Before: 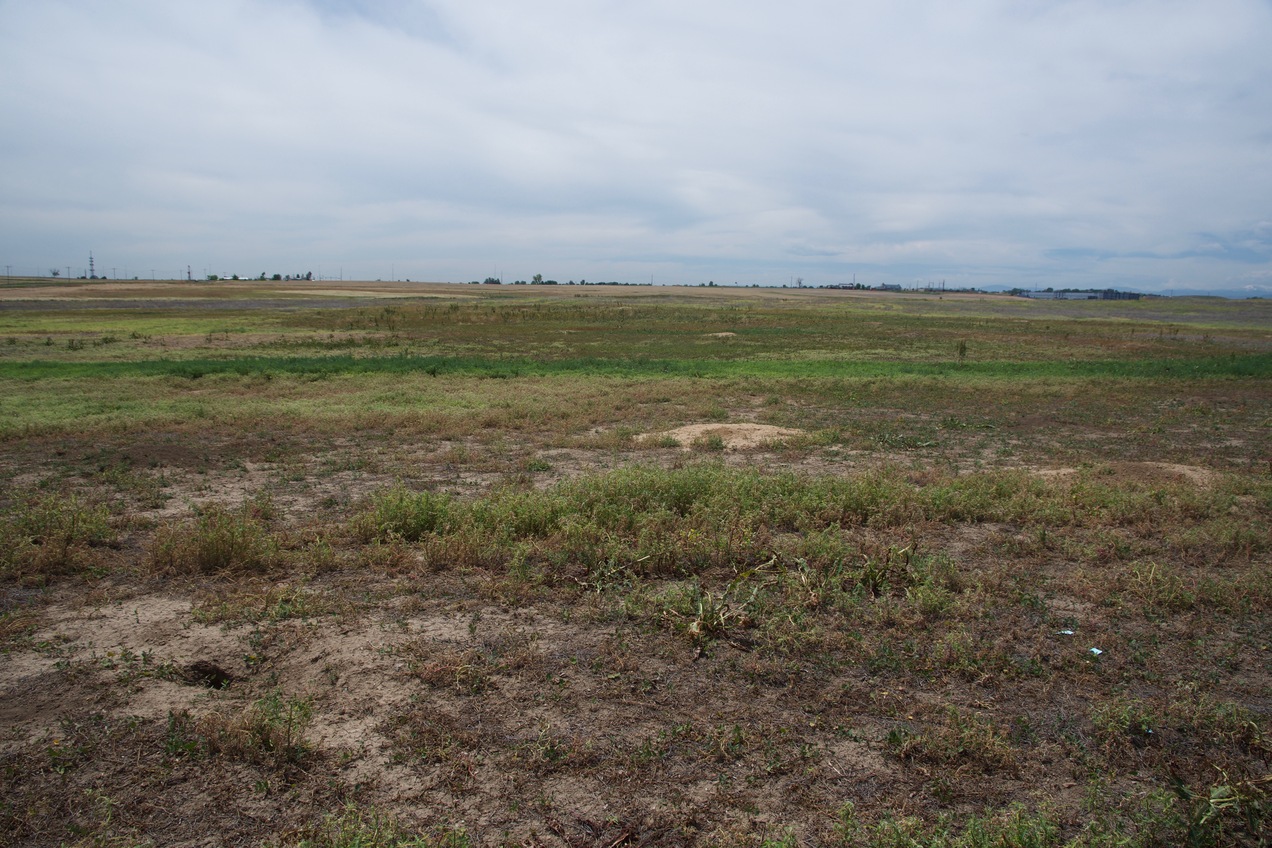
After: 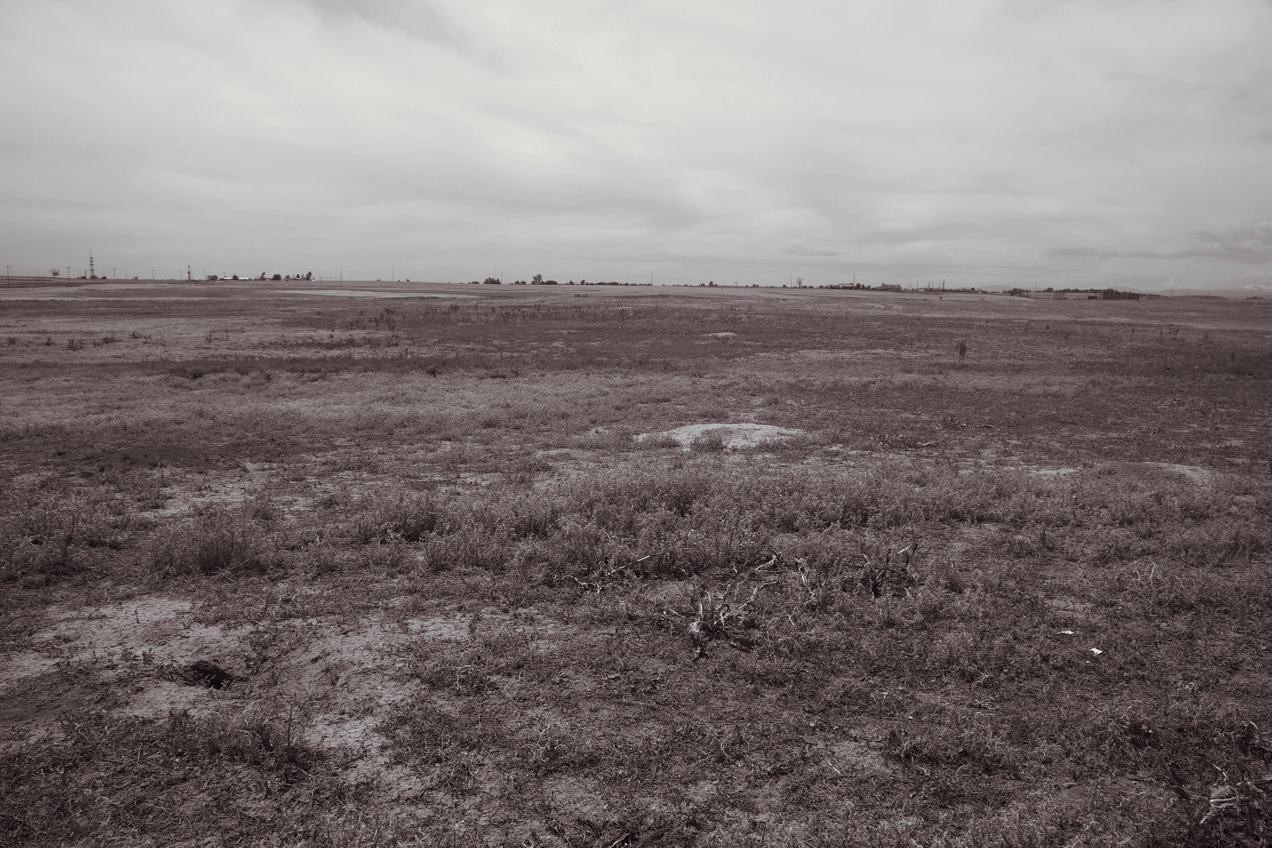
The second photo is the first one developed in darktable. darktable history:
monochrome: size 3.1
split-toning: shadows › saturation 0.2
